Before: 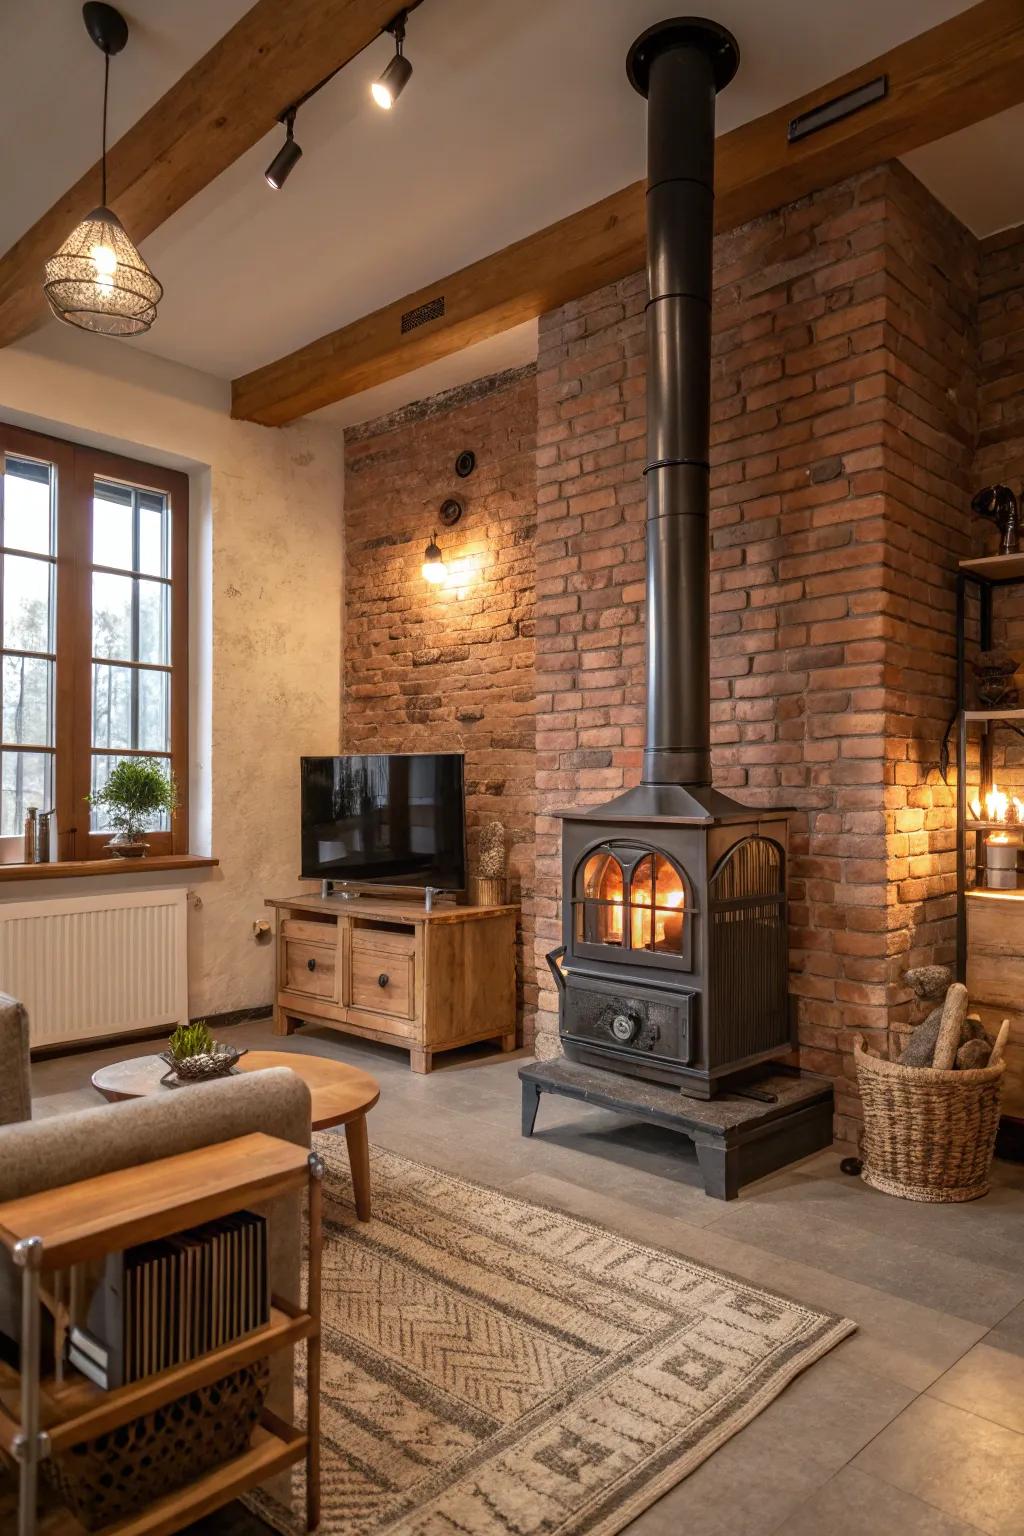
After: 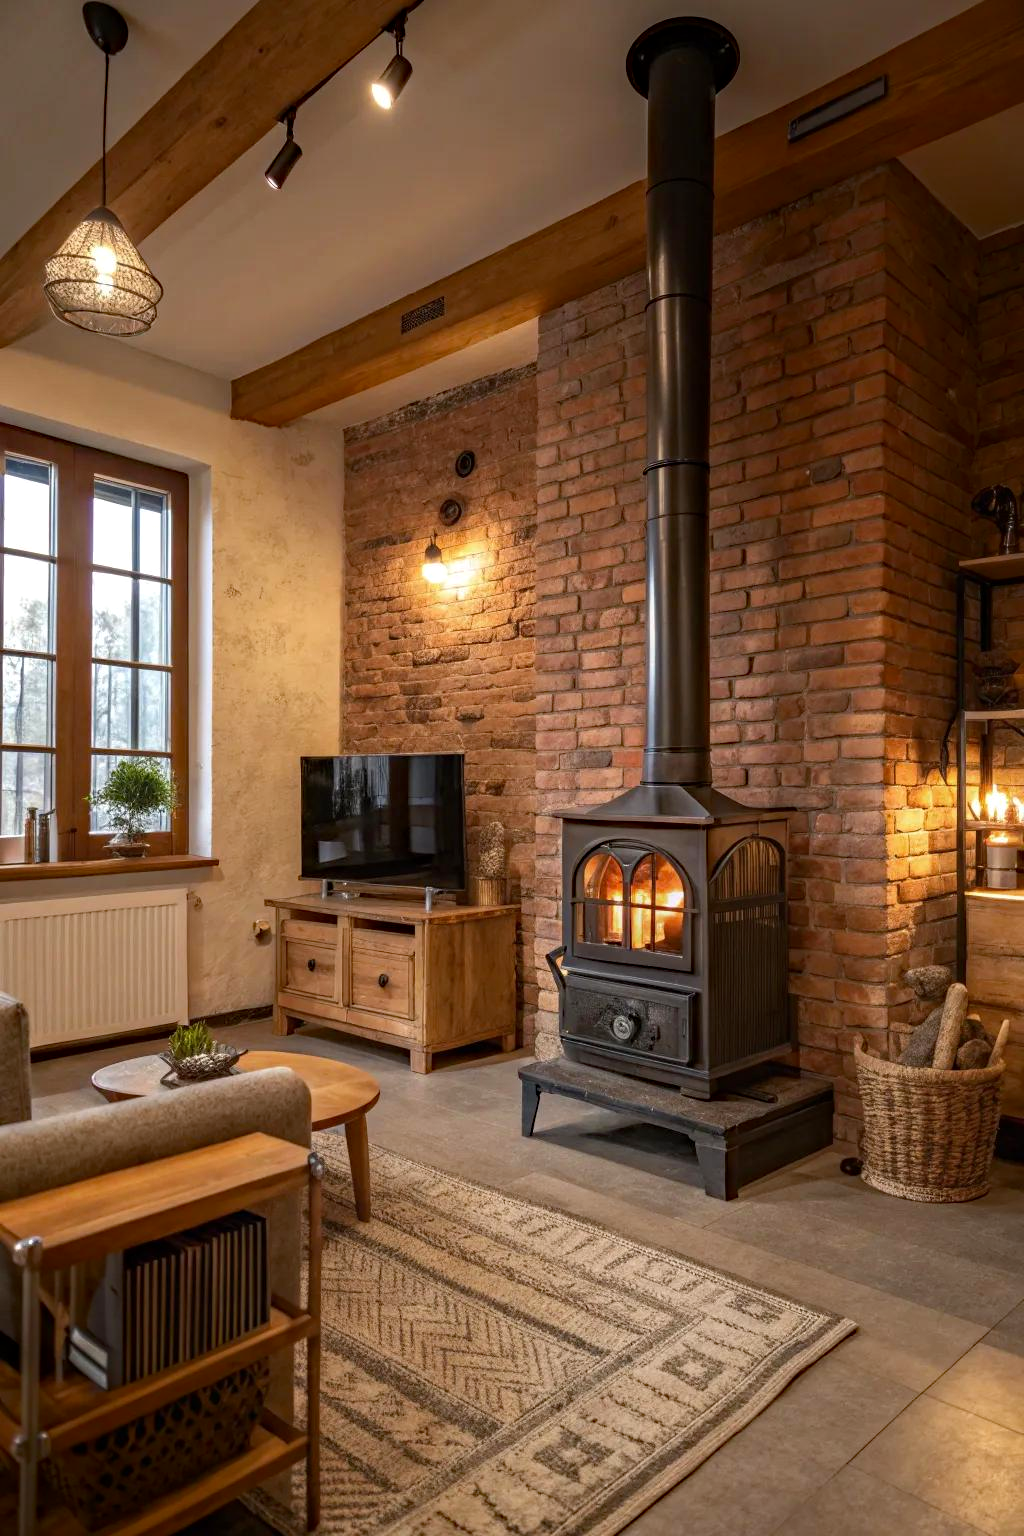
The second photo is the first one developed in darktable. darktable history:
haze removal: strength 0.296, distance 0.246, compatibility mode true, adaptive false
shadows and highlights: shadows -42.02, highlights 63.18, soften with gaussian
